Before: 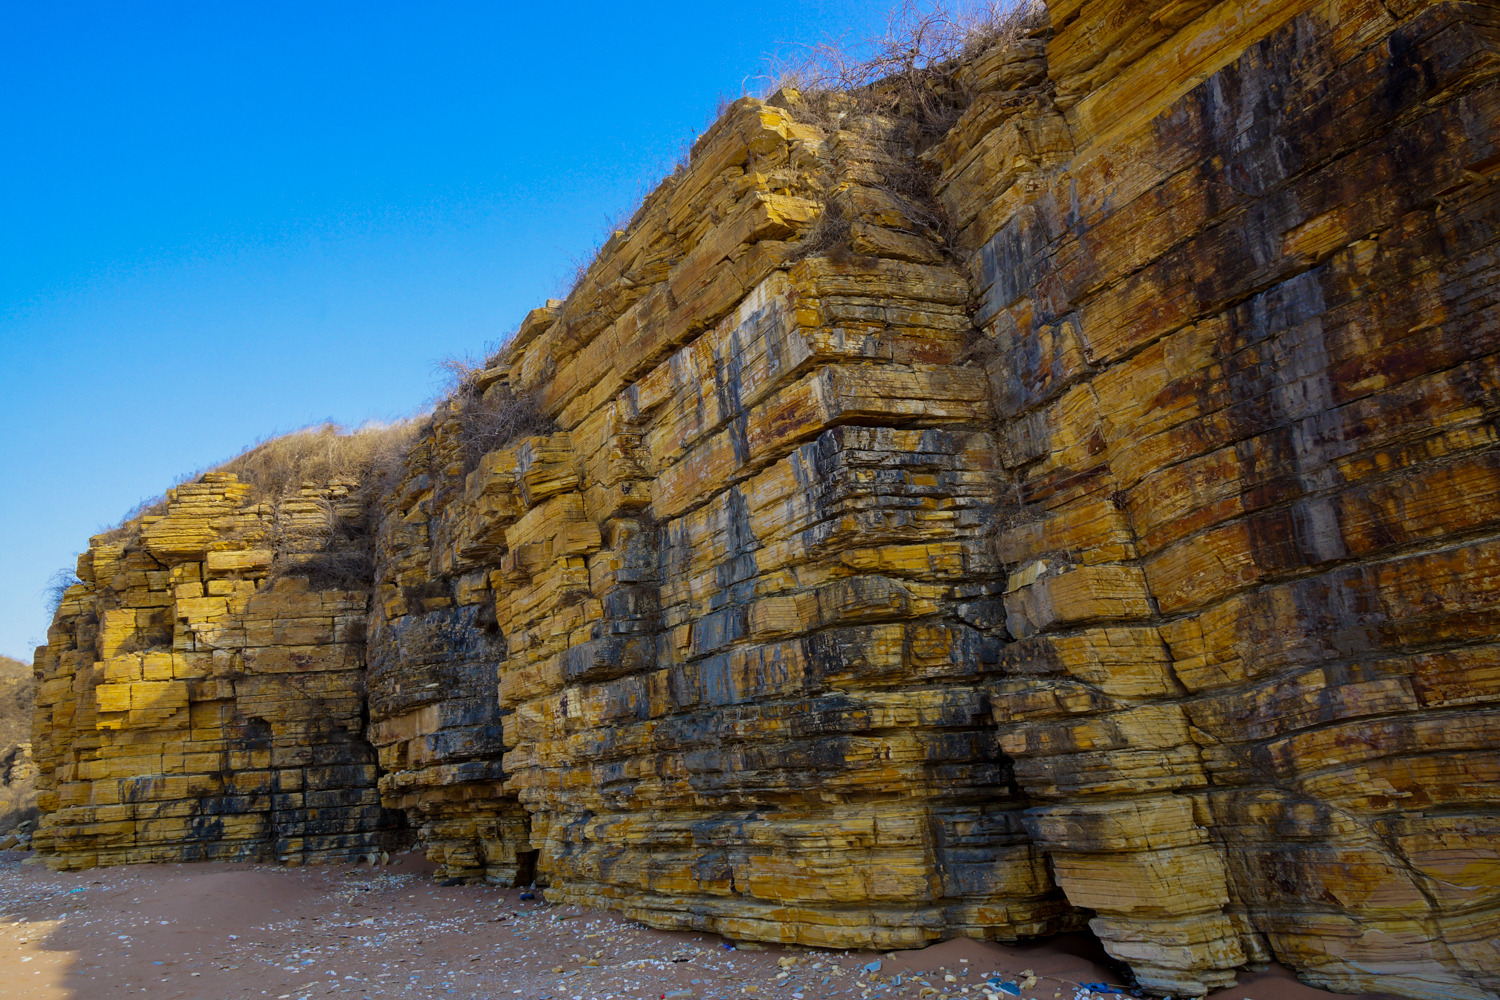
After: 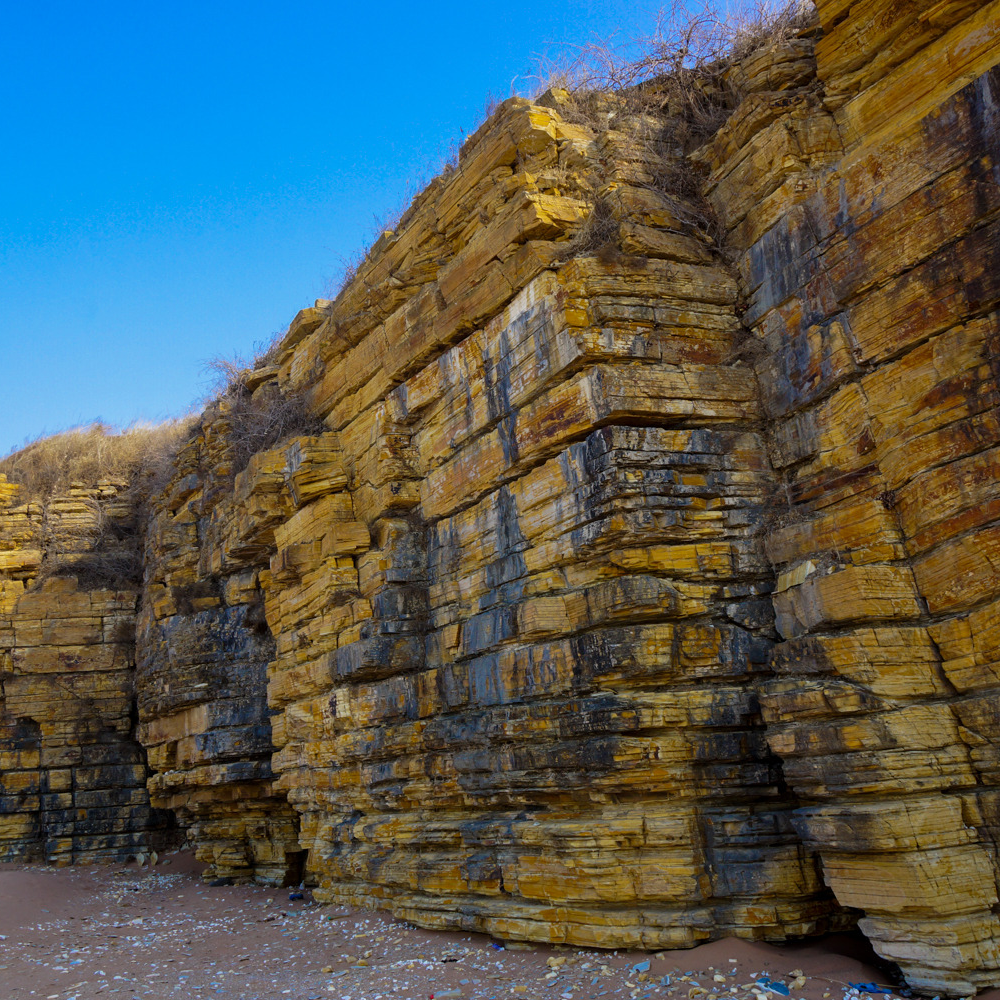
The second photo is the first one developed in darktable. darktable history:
crop: left 15.418%, right 17.905%
